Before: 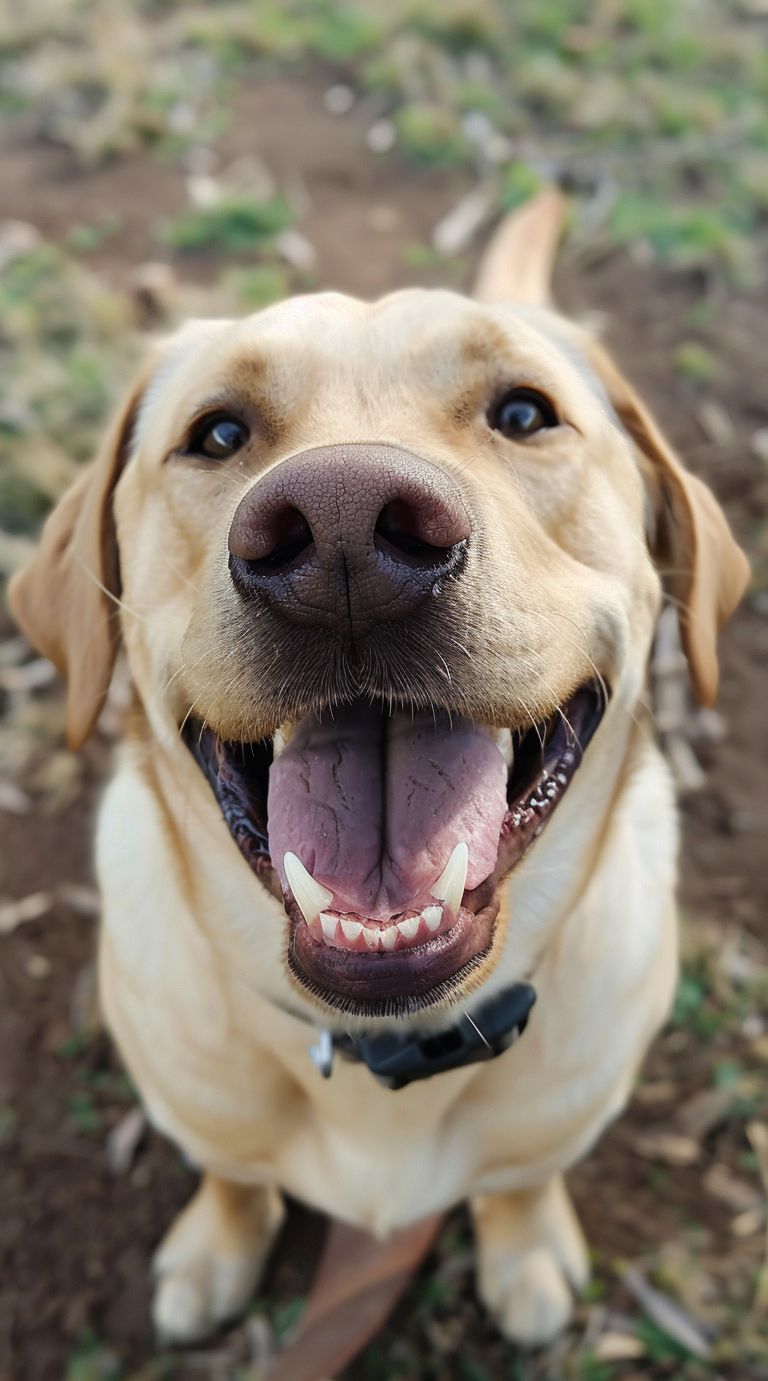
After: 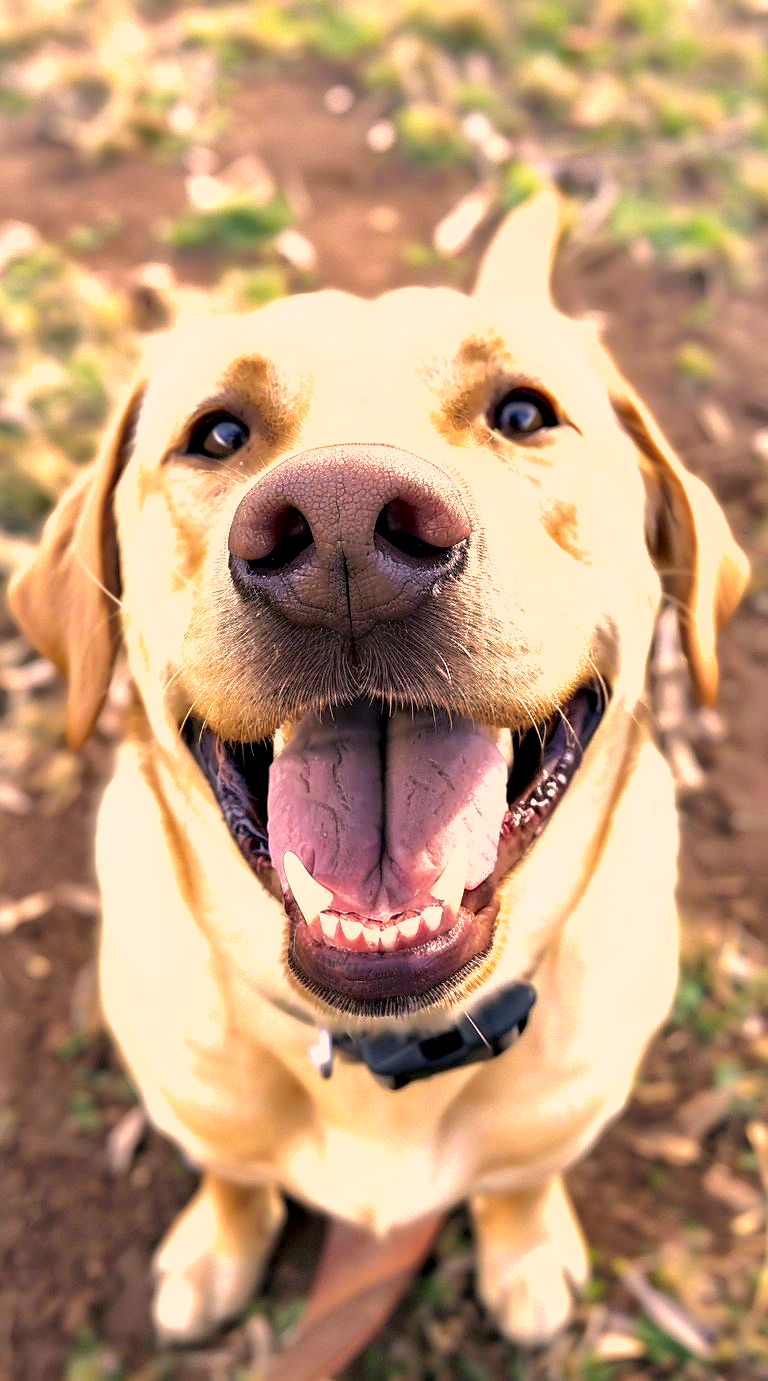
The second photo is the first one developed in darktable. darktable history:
exposure: black level correction 0, exposure 1.1 EV, compensate exposure bias true, compensate highlight preservation false
color correction: highlights a* 21.16, highlights b* 19.61
shadows and highlights: on, module defaults
contrast equalizer: octaves 7, y [[0.6 ×6], [0.55 ×6], [0 ×6], [0 ×6], [0 ×6]], mix 0.53
